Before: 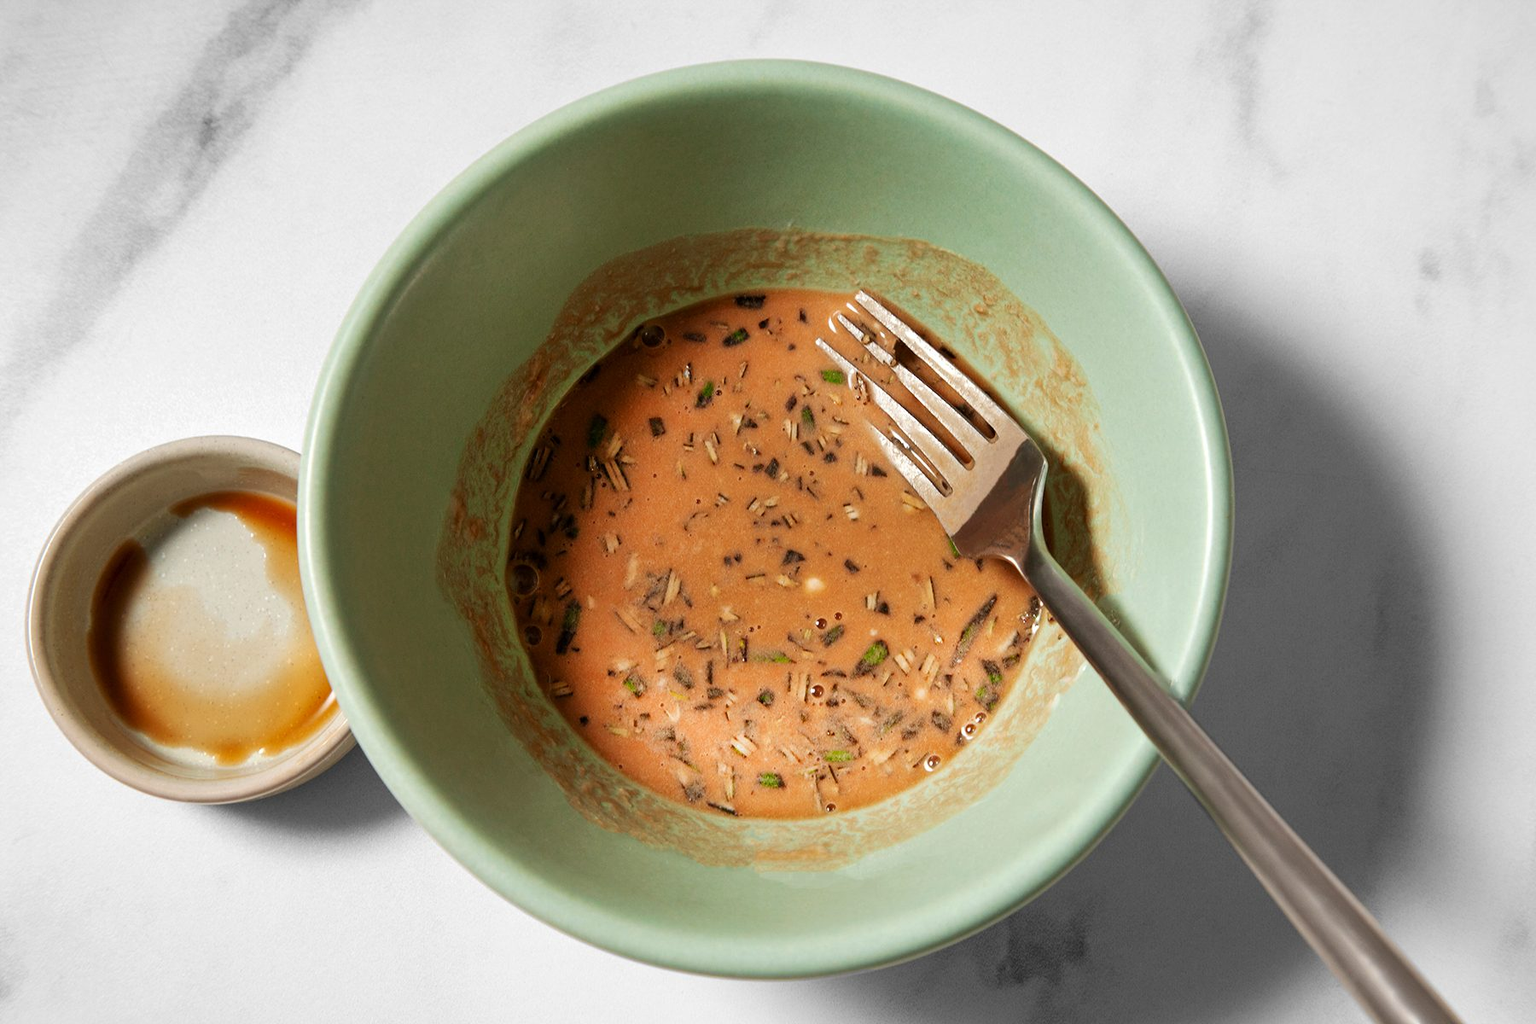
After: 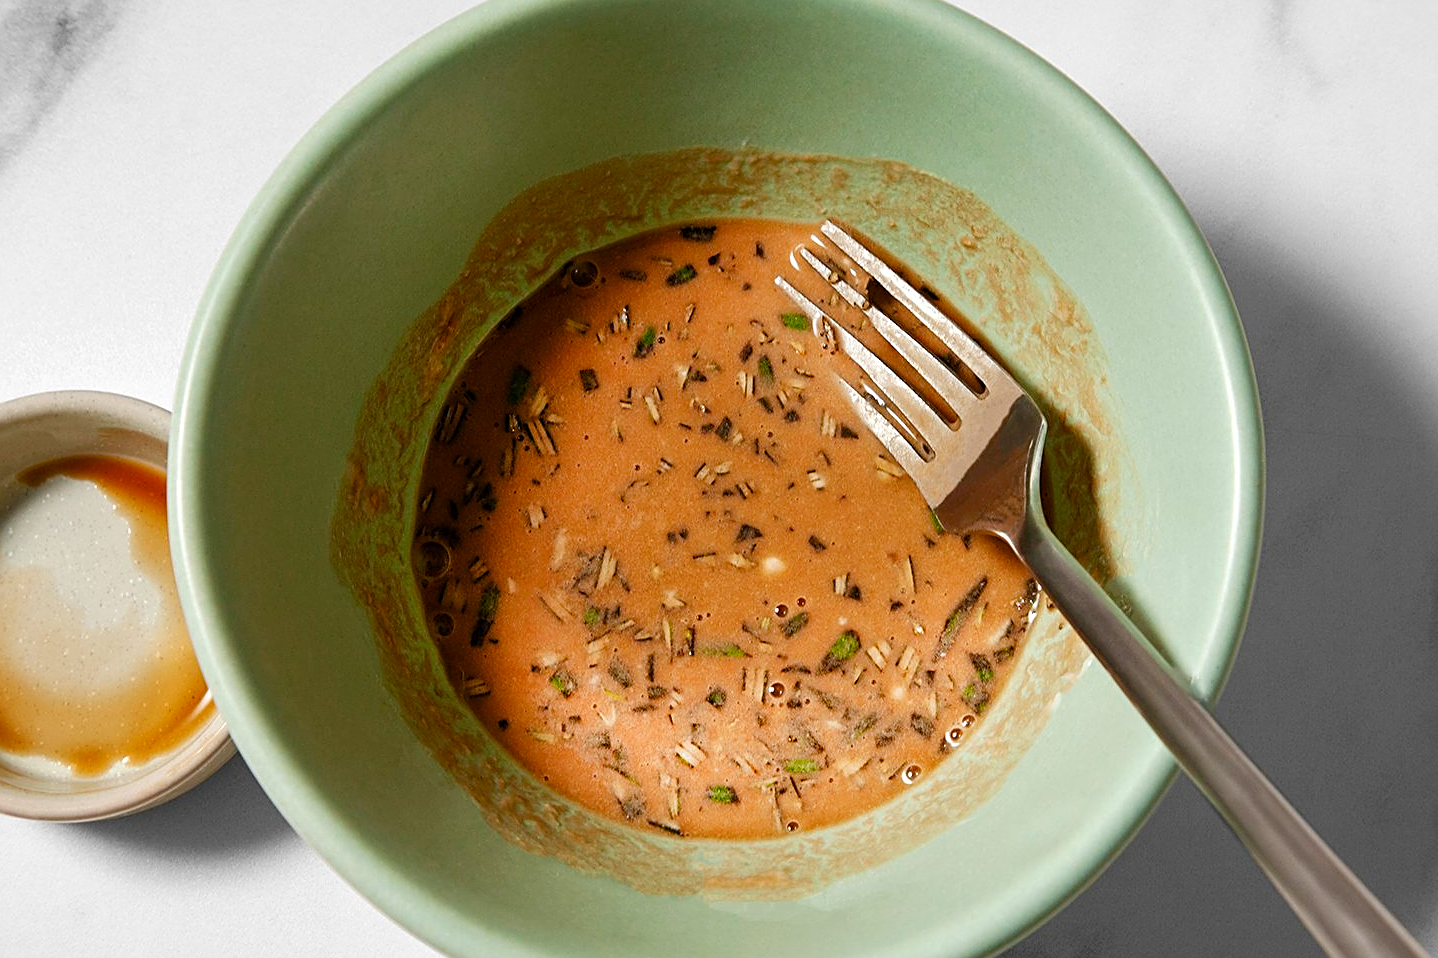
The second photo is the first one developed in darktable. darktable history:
sharpen: on, module defaults
crop and rotate: left 10.071%, top 10.071%, right 10.02%, bottom 10.02%
color balance rgb: perceptual saturation grading › global saturation 20%, perceptual saturation grading › highlights -25%, perceptual saturation grading › shadows 25%
